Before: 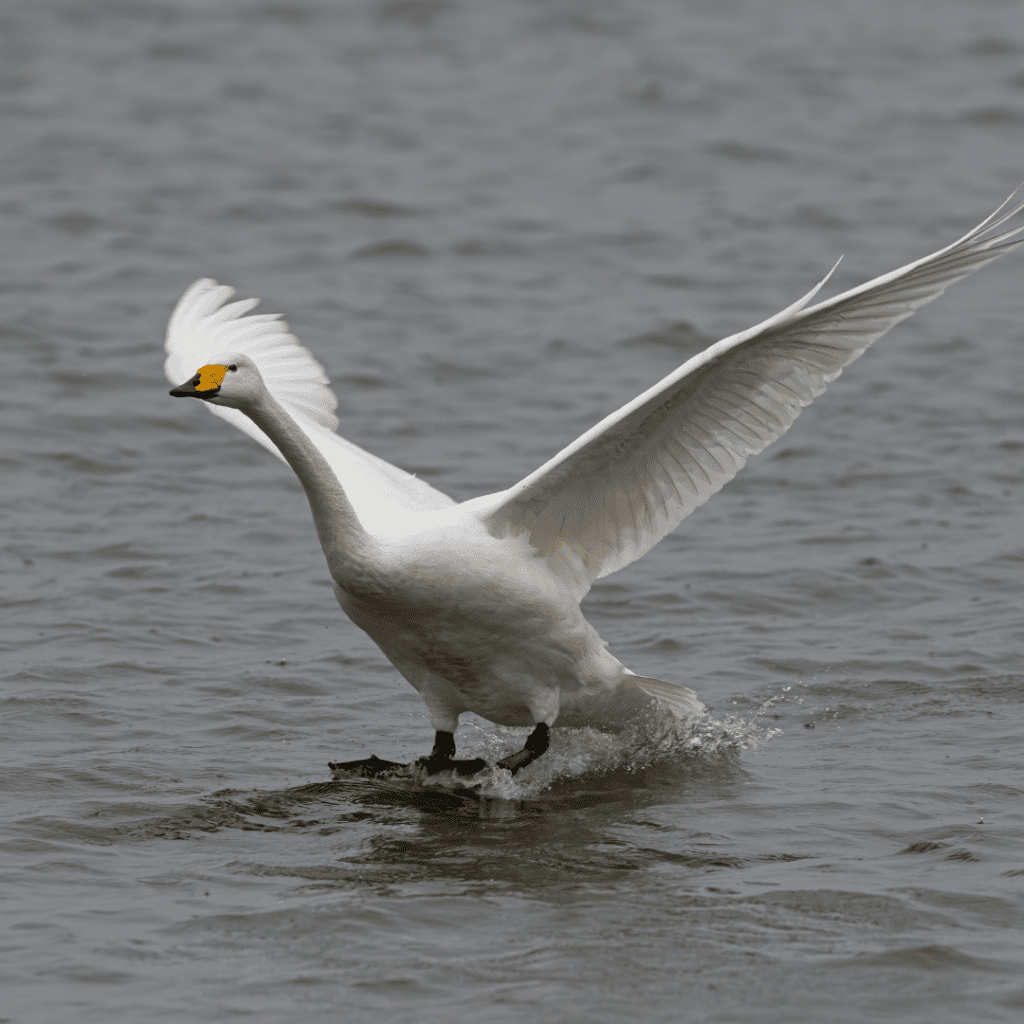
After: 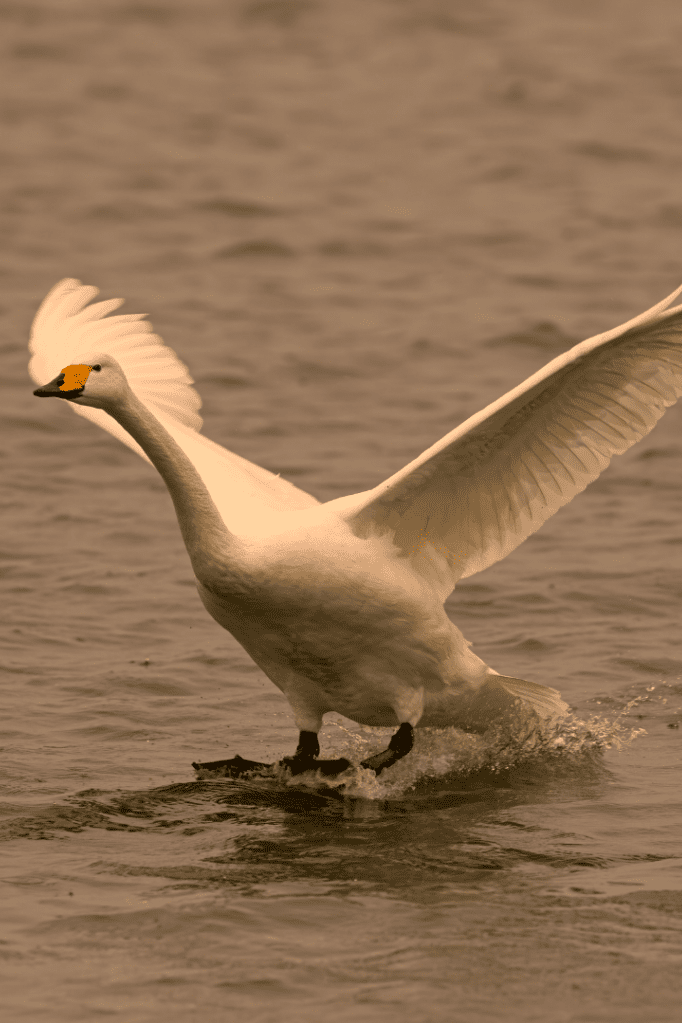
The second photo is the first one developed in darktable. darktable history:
crop and rotate: left 13.342%, right 19.991%
contrast brightness saturation: saturation 0.18
color correction: highlights a* 17.94, highlights b* 35.39, shadows a* 1.48, shadows b* 6.42, saturation 1.01
